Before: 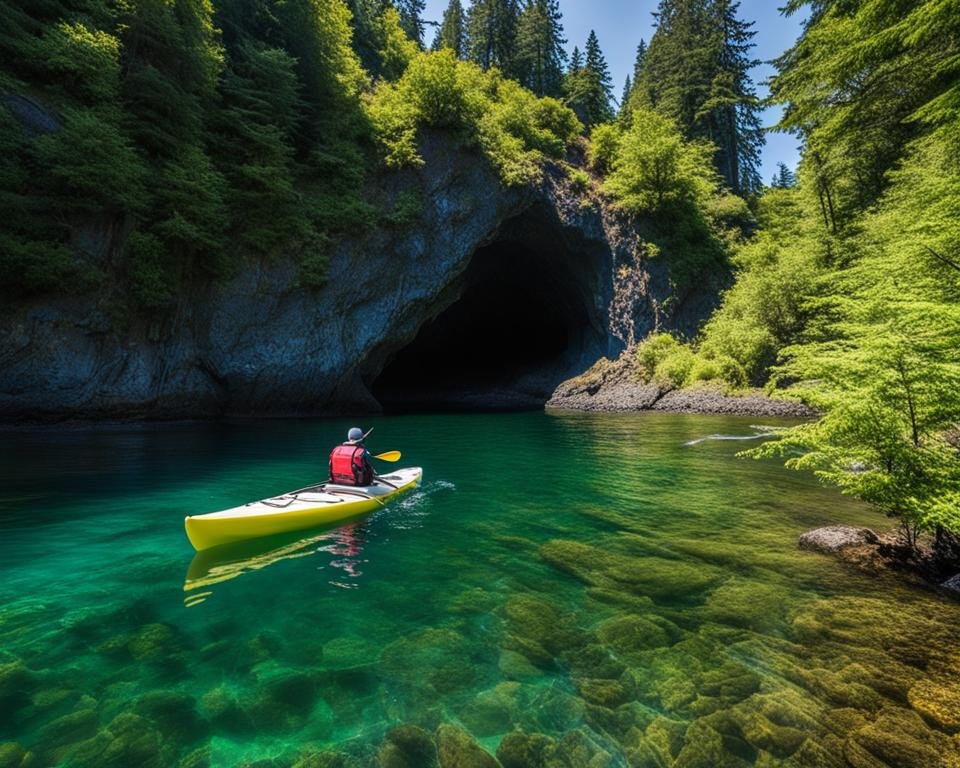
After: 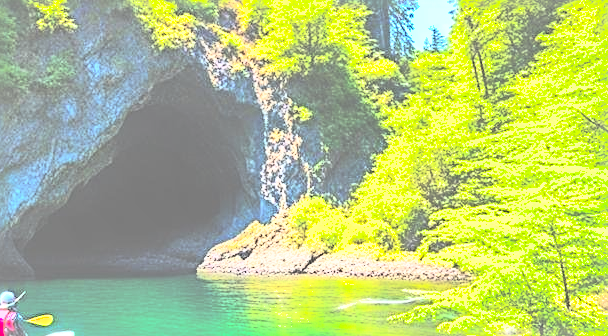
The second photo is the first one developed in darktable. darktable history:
sharpen: radius 3.101
shadows and highlights: on, module defaults
exposure: black level correction -0.023, exposure 1.394 EV, compensate highlight preservation false
tone curve: curves: ch0 [(0, 0) (0.004, 0) (0.133, 0.071) (0.325, 0.456) (0.832, 0.957) (1, 1)], color space Lab, independent channels, preserve colors none
crop: left 36.291%, top 17.794%, right 0.345%, bottom 38.386%
contrast brightness saturation: contrast 0.242, brightness 0.262, saturation 0.385
